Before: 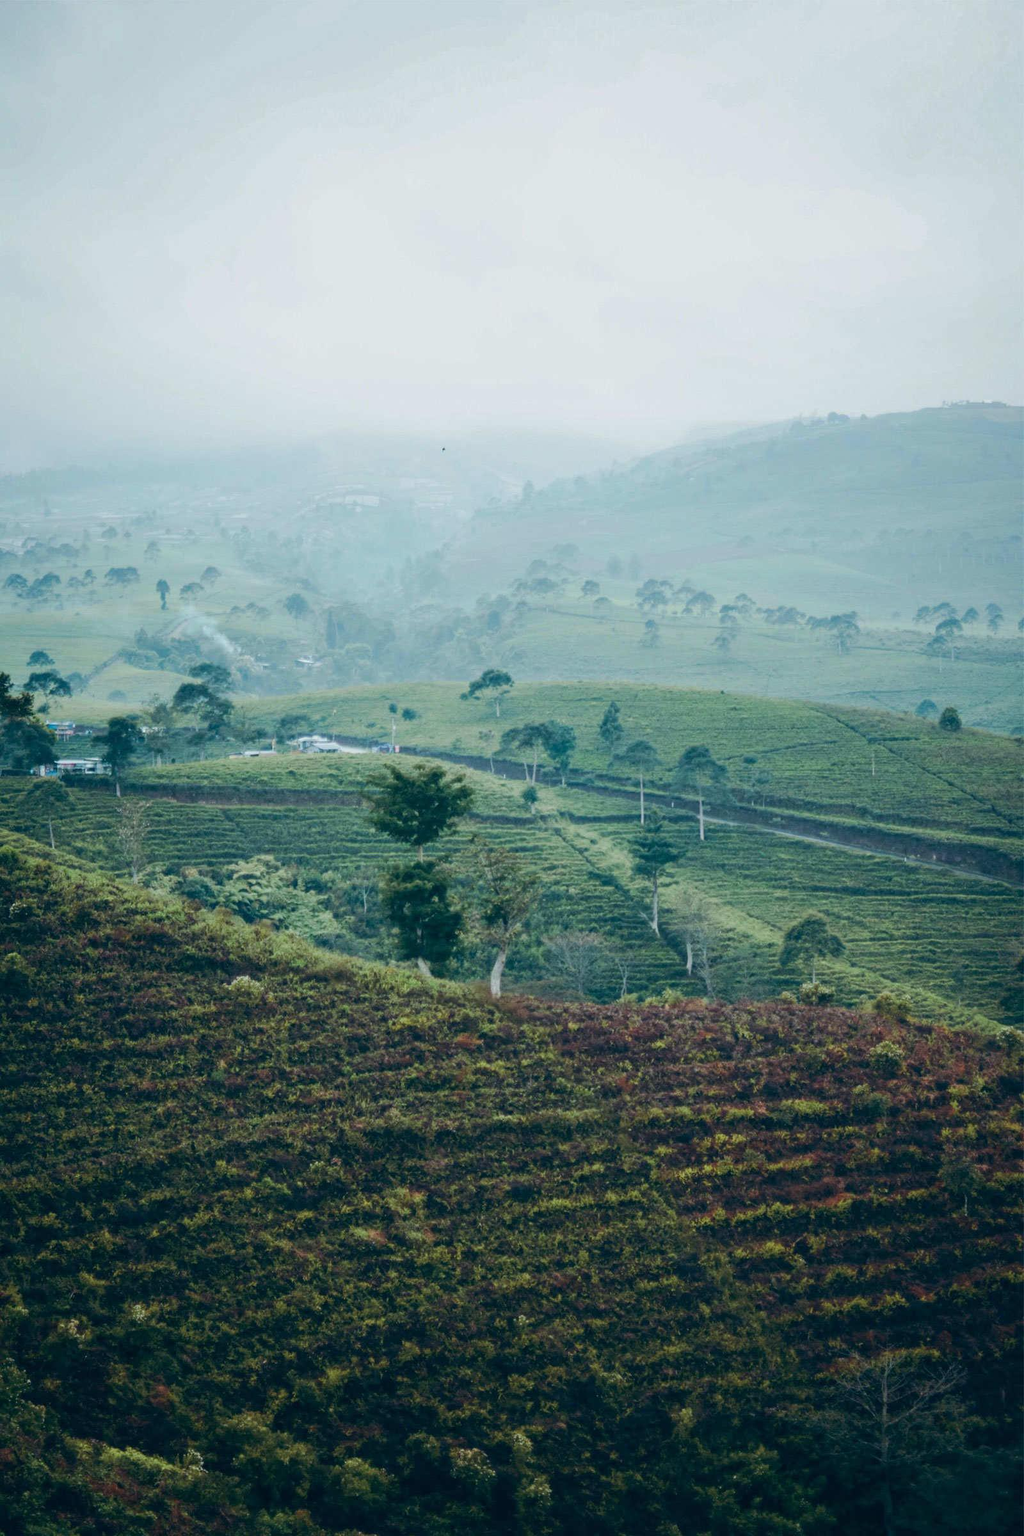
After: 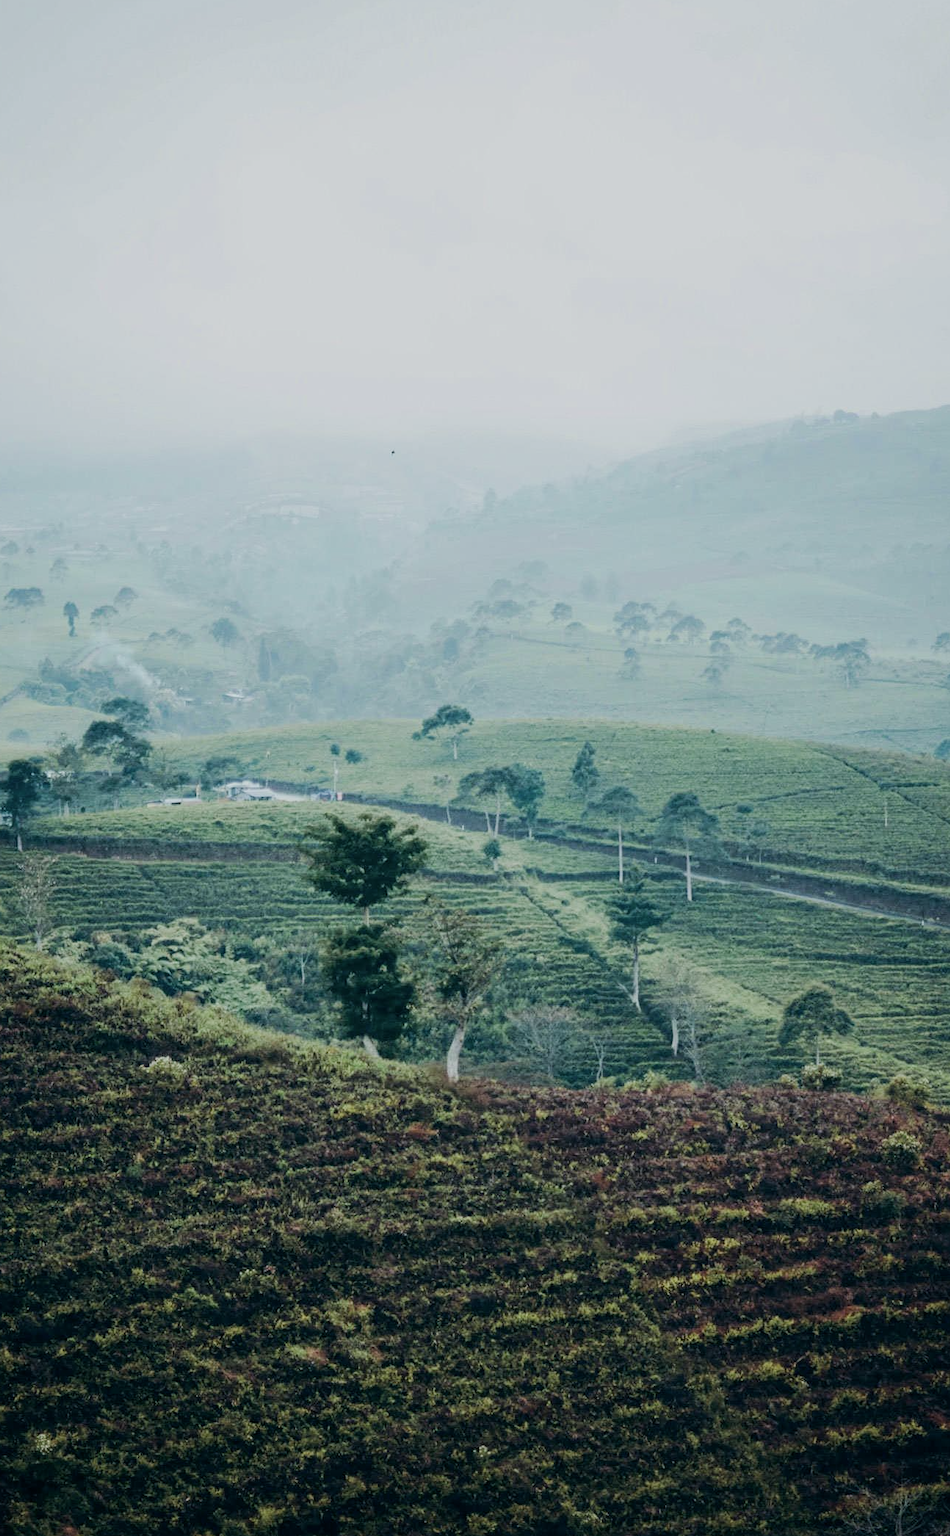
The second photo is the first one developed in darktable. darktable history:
filmic rgb: black relative exposure -7.65 EV, white relative exposure 4.56 EV, hardness 3.61, iterations of high-quality reconstruction 0
crop: left 9.933%, top 3.598%, right 9.18%, bottom 9.218%
contrast brightness saturation: contrast 0.114, saturation -0.161
exposure: exposure 0.127 EV, compensate highlight preservation false
sharpen: amount 0.204
